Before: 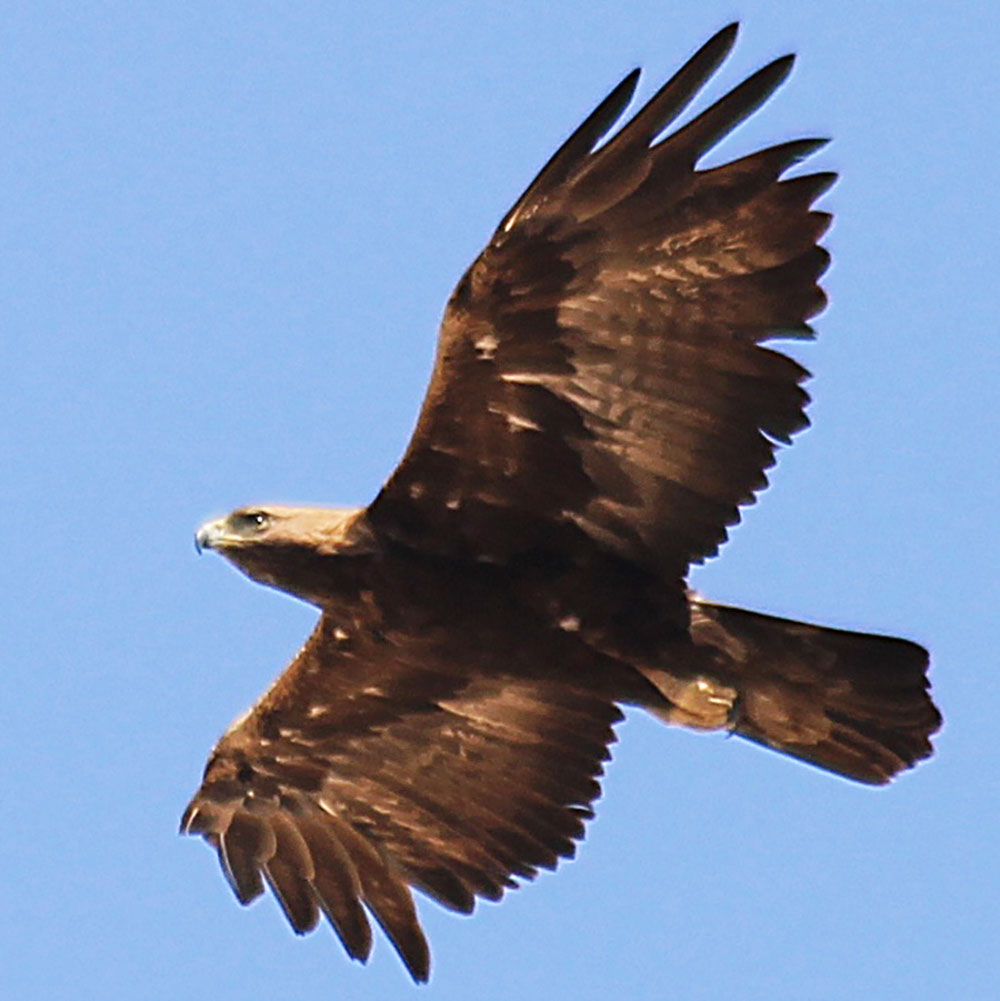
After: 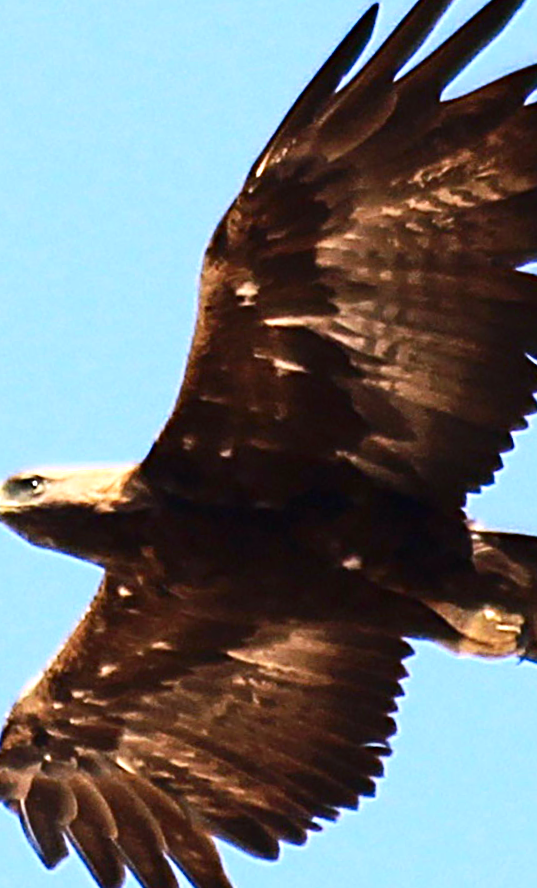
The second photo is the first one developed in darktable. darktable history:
exposure: exposure 0.6 EV, compensate highlight preservation false
contrast brightness saturation: contrast 0.2, brightness -0.11, saturation 0.1
white balance: red 0.976, blue 1.04
crop: left 21.674%, right 22.086%
rotate and perspective: rotation -4.57°, crop left 0.054, crop right 0.944, crop top 0.087, crop bottom 0.914
